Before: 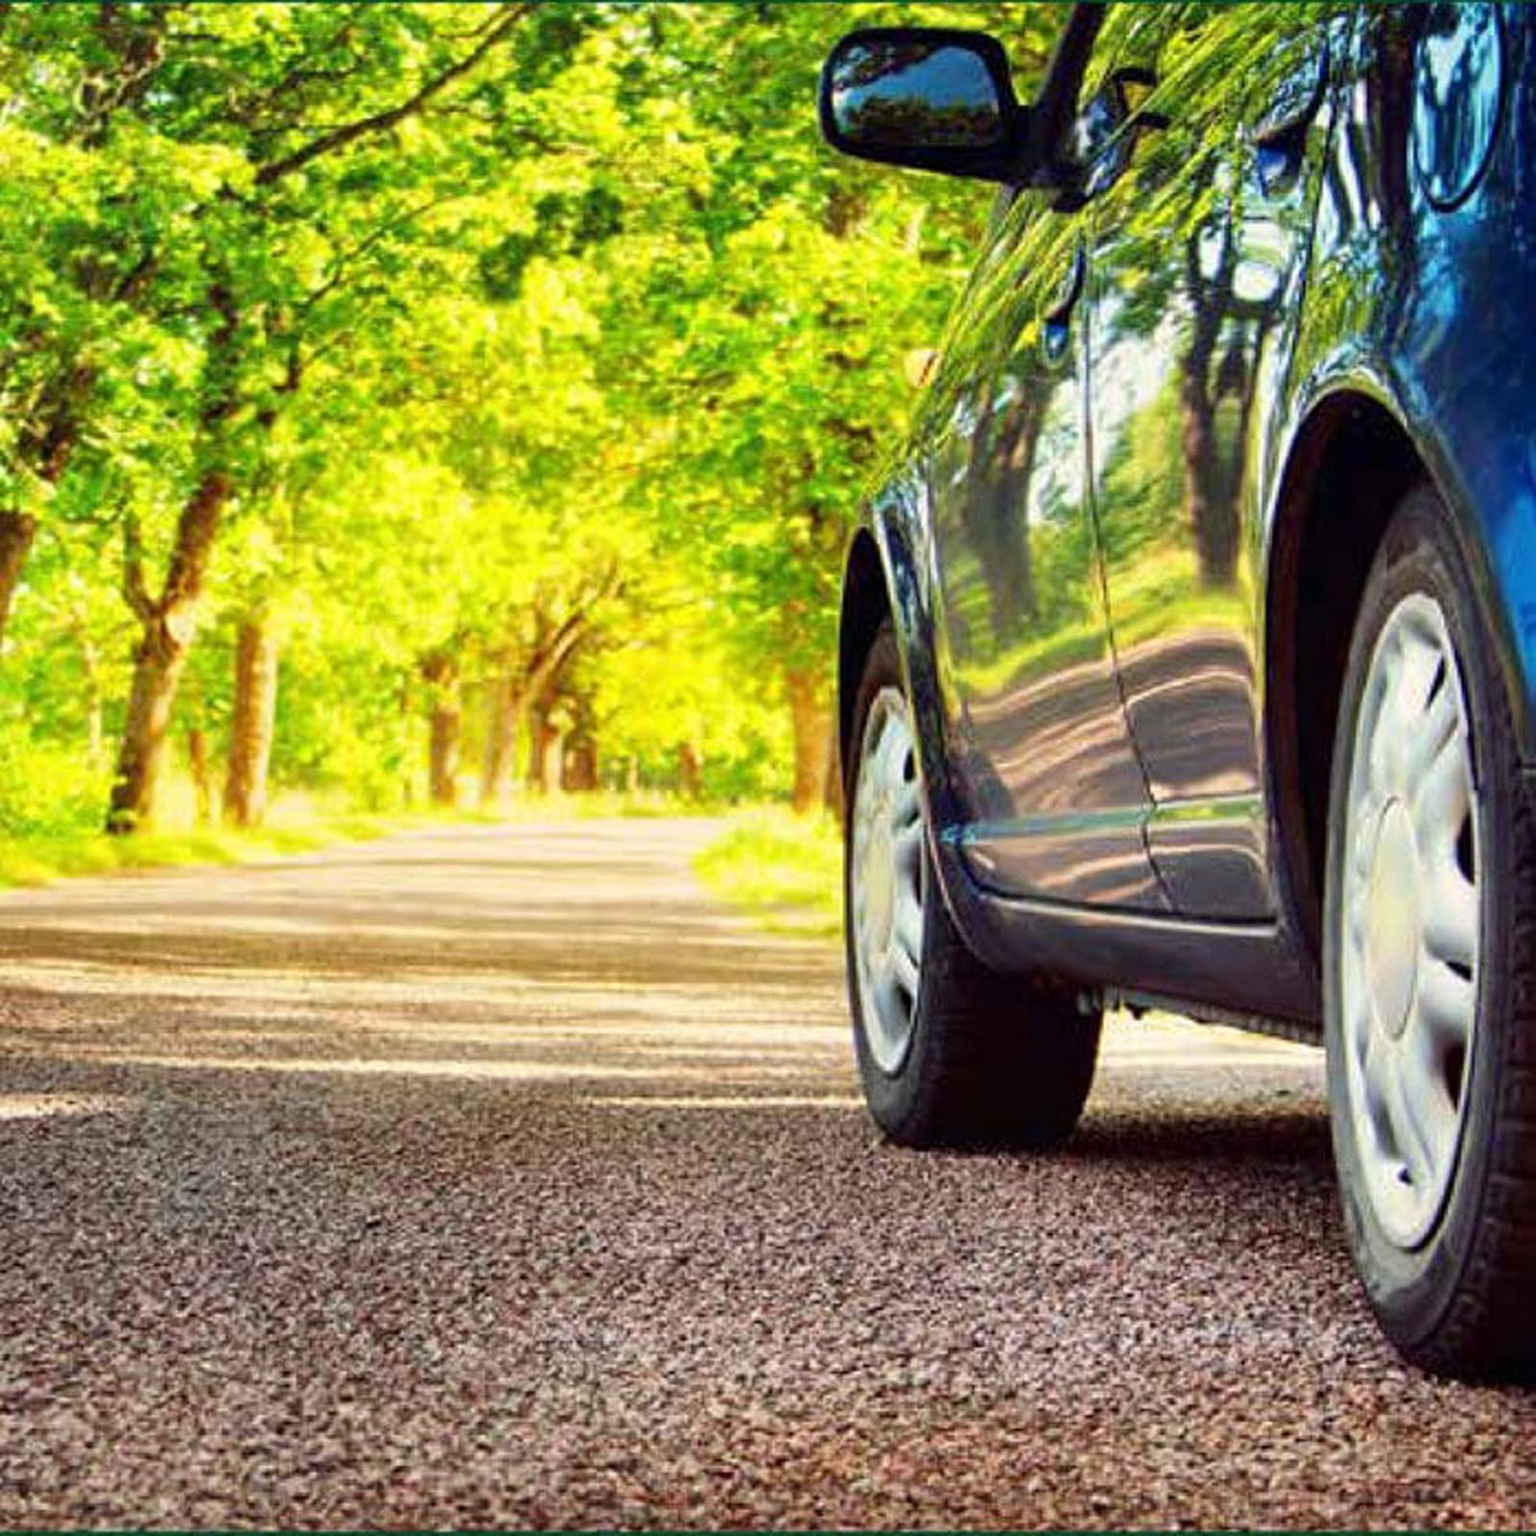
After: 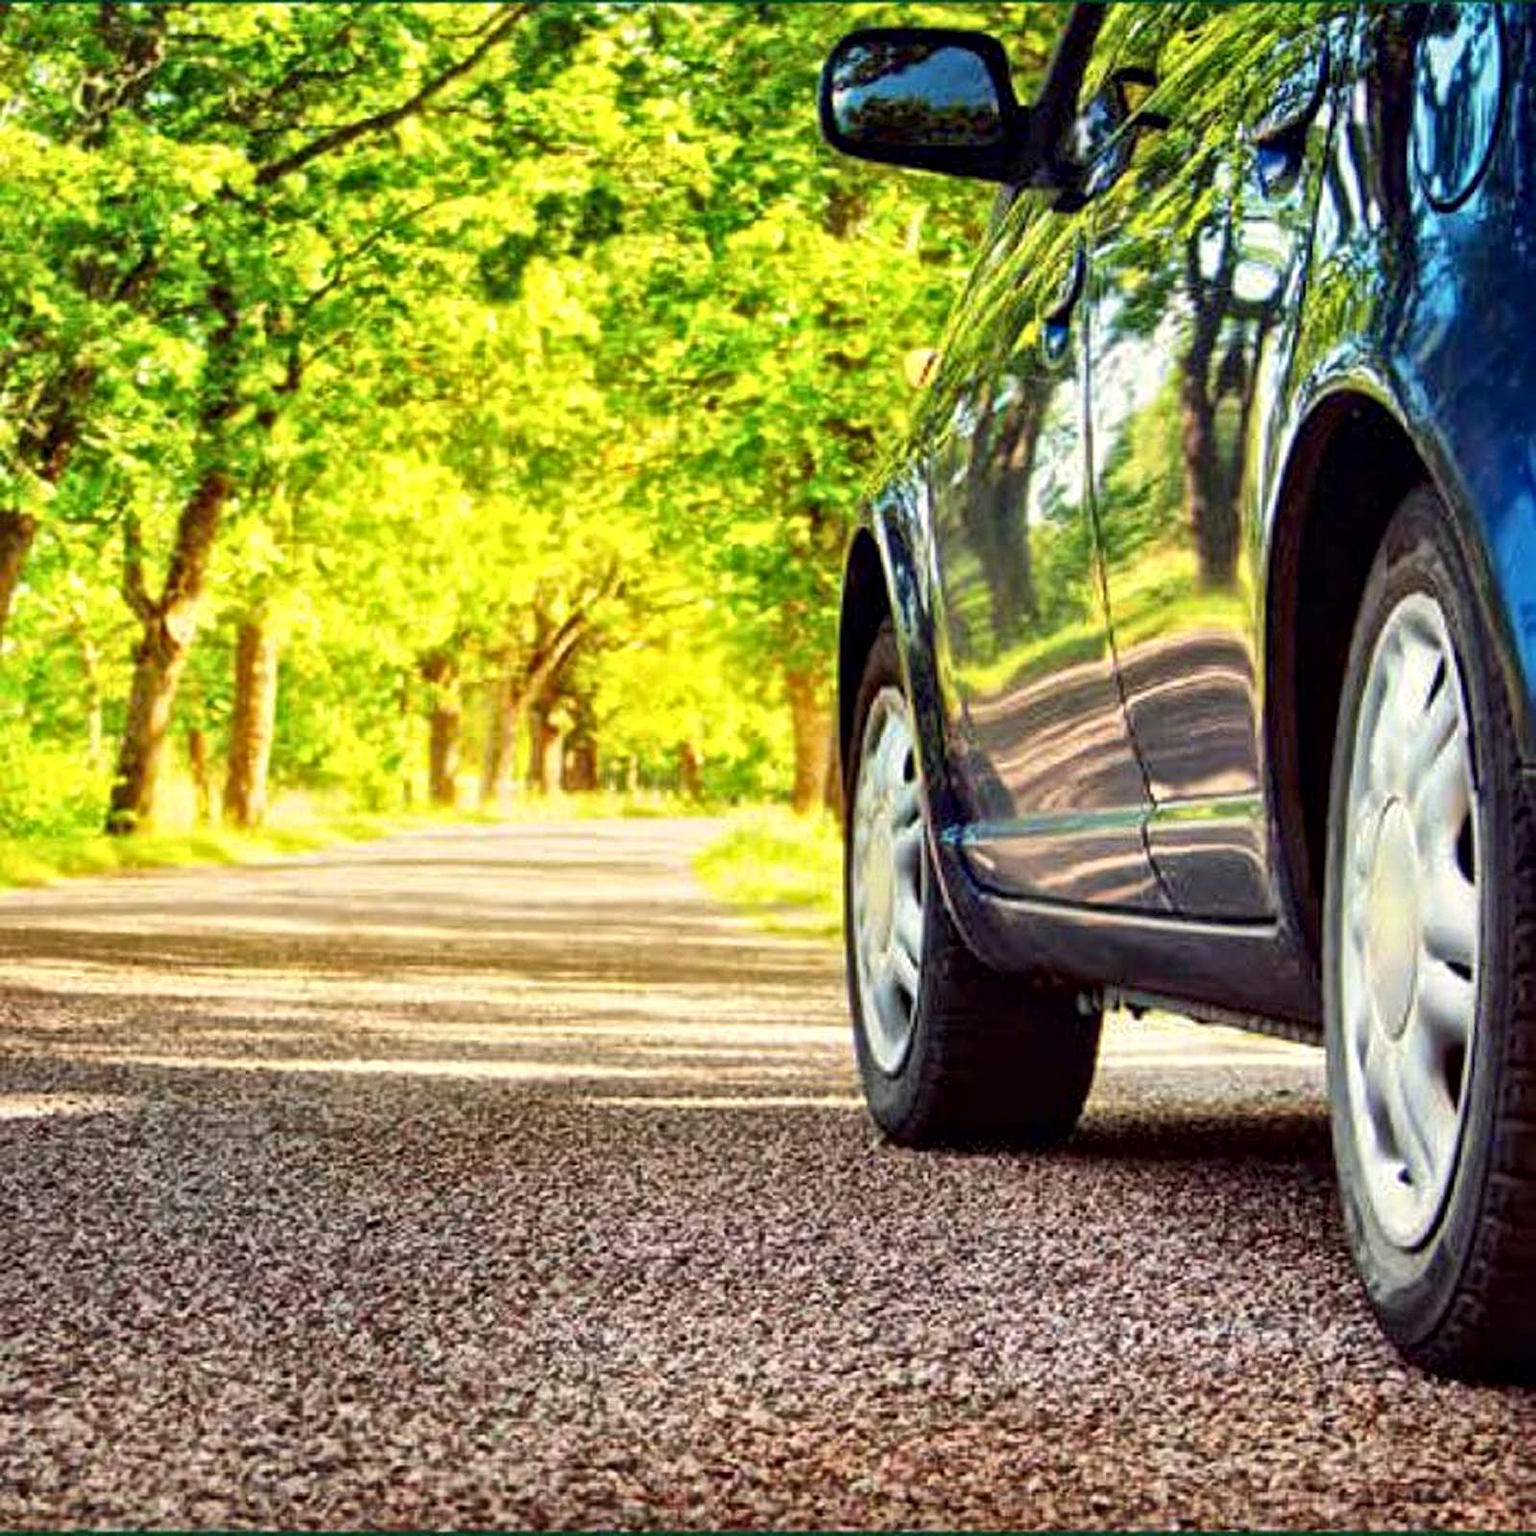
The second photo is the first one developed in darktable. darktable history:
local contrast: mode bilateral grid, contrast 20, coarseness 20, detail 150%, midtone range 0.2
contrast brightness saturation: contrast 0.073
